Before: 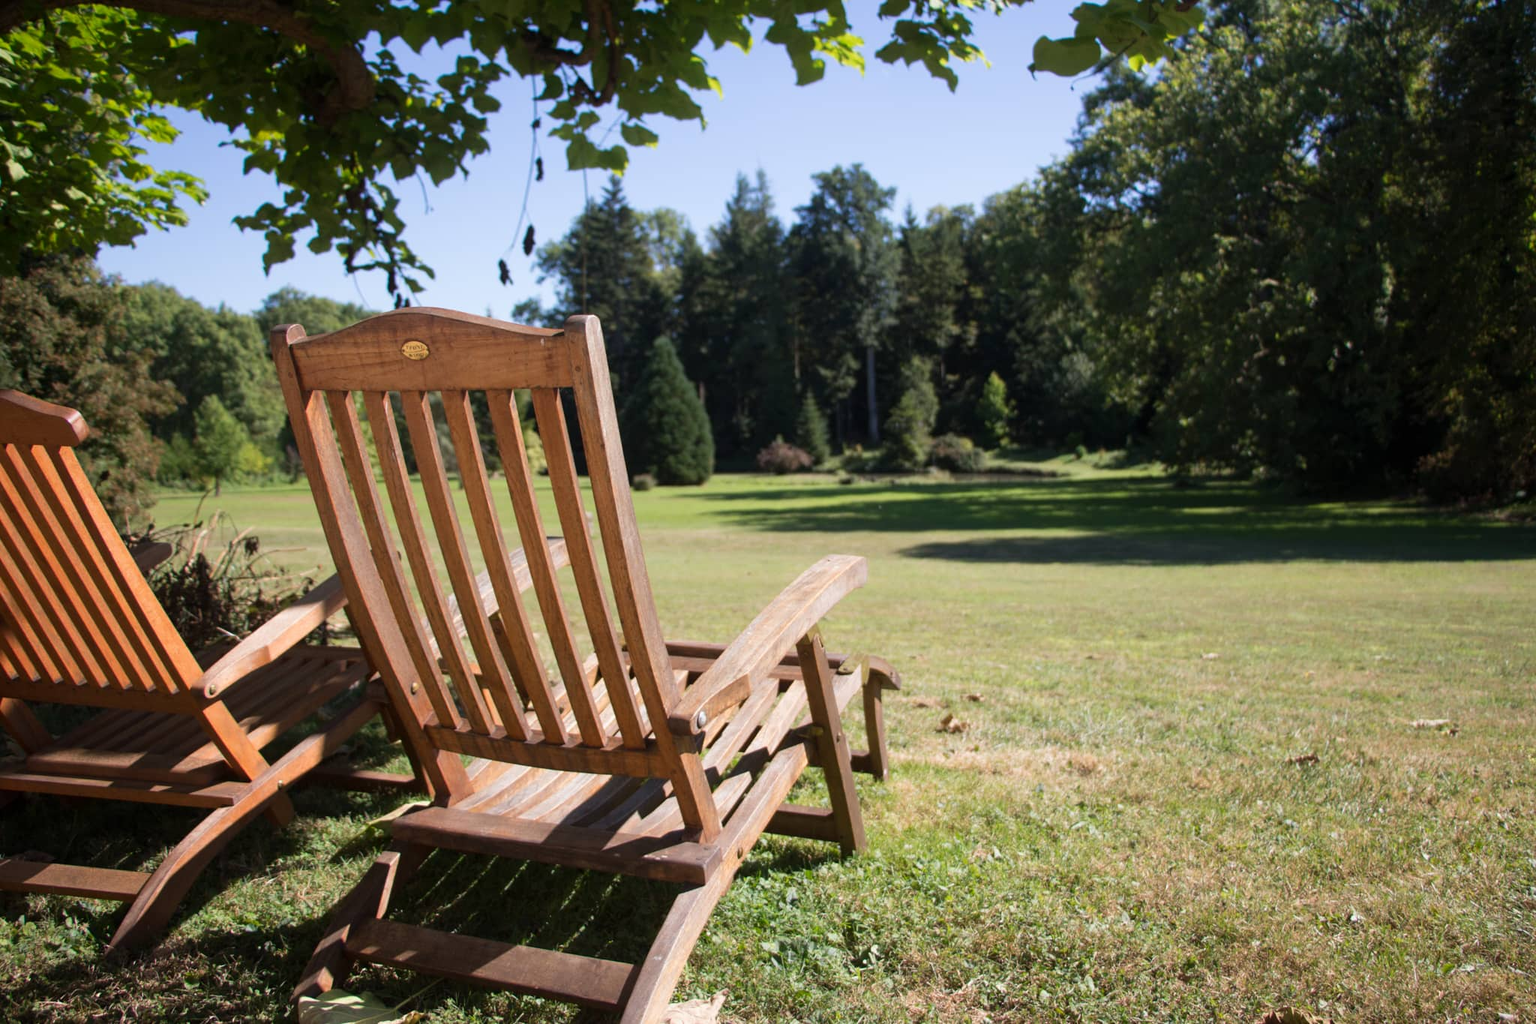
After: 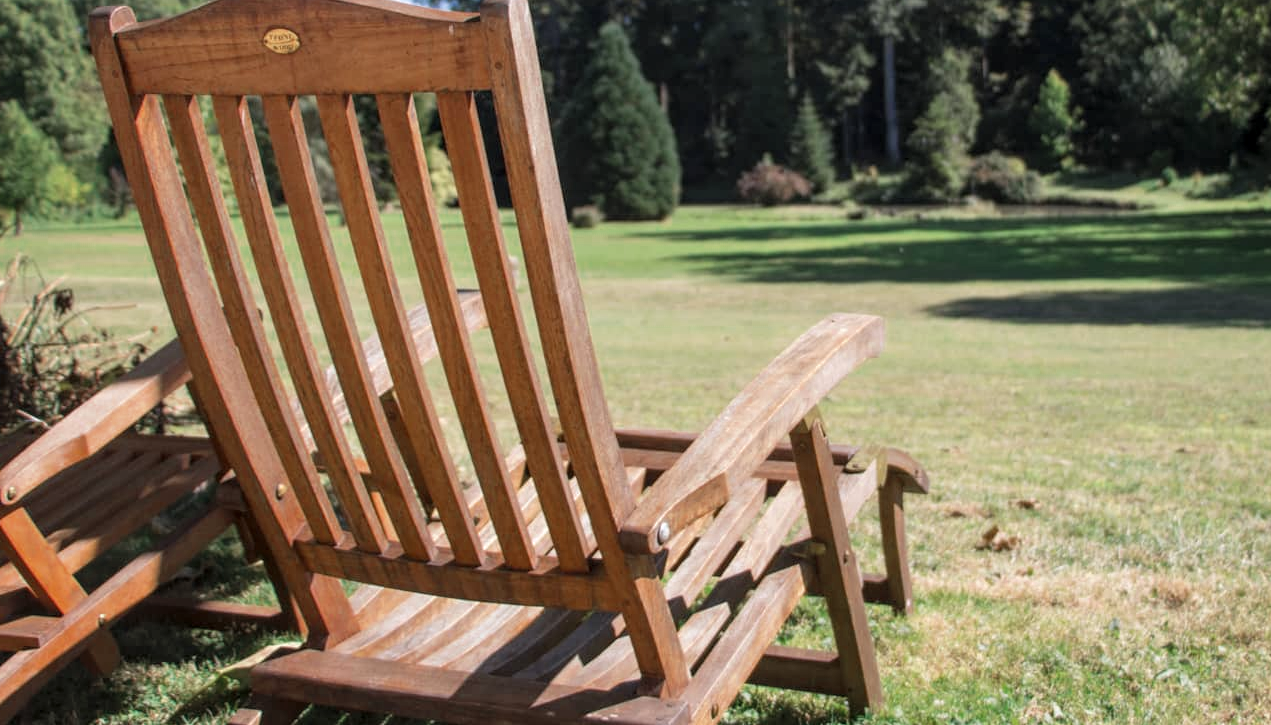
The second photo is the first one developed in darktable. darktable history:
local contrast: detail 130%
crop: left 13.312%, top 31.28%, right 24.627%, bottom 15.582%
contrast brightness saturation: brightness 0.09, saturation 0.19
color zones: curves: ch0 [(0, 0.5) (0.125, 0.4) (0.25, 0.5) (0.375, 0.4) (0.5, 0.4) (0.625, 0.35) (0.75, 0.35) (0.875, 0.5)]; ch1 [(0, 0.35) (0.125, 0.45) (0.25, 0.35) (0.375, 0.35) (0.5, 0.35) (0.625, 0.35) (0.75, 0.45) (0.875, 0.35)]; ch2 [(0, 0.6) (0.125, 0.5) (0.25, 0.5) (0.375, 0.6) (0.5, 0.6) (0.625, 0.5) (0.75, 0.5) (0.875, 0.5)]
